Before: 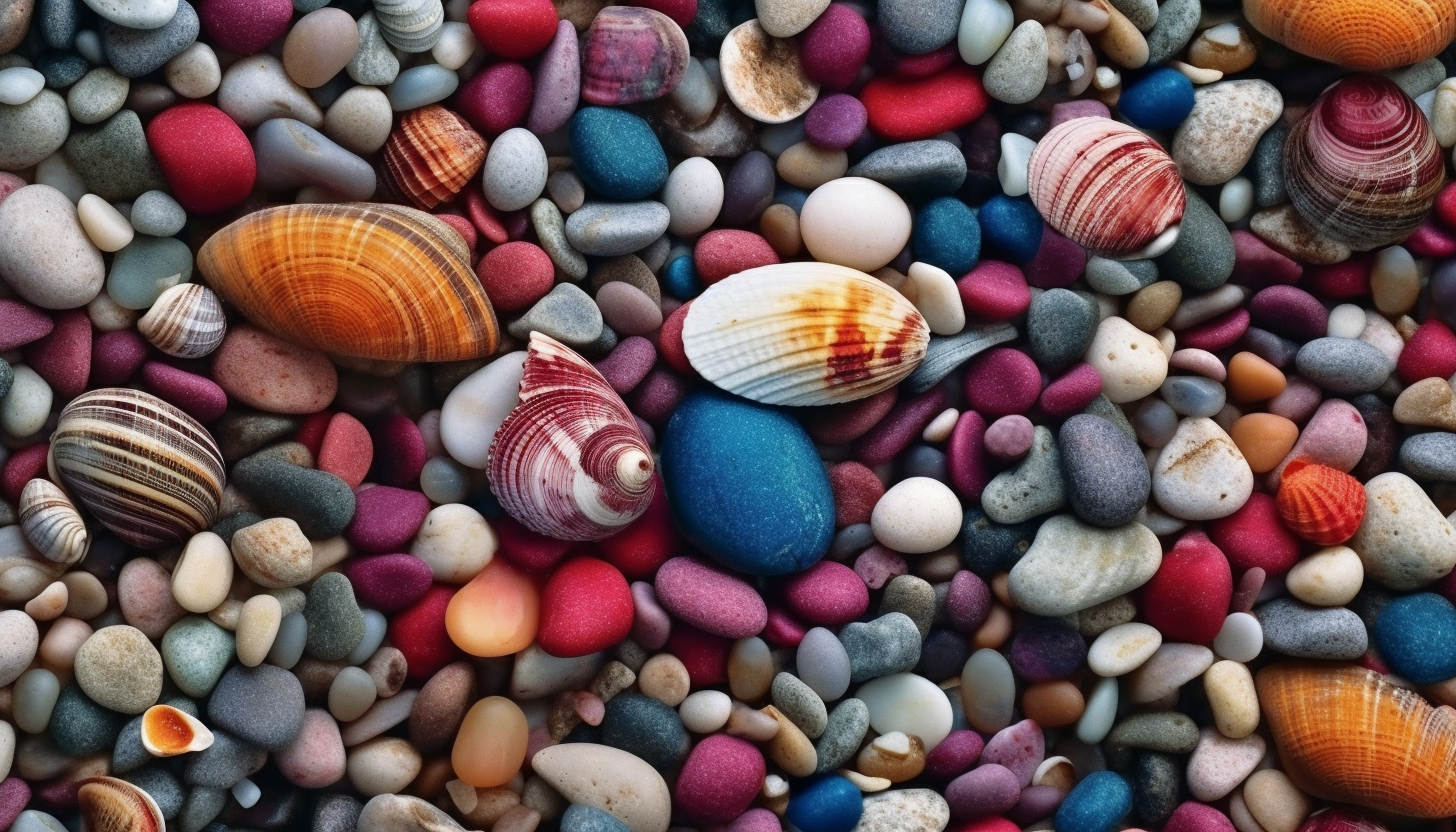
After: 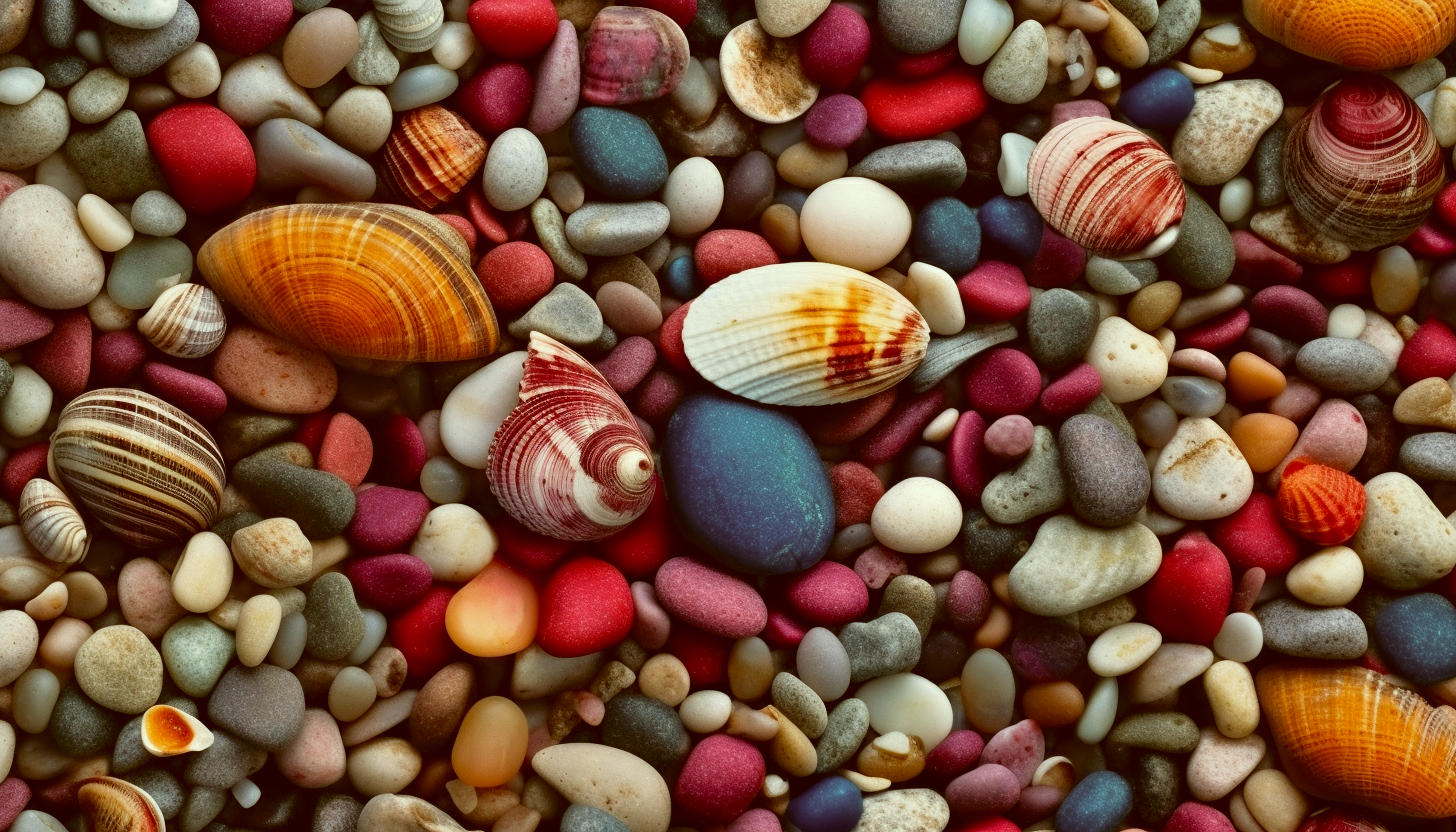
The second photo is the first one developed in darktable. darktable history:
color correction: highlights a* -6.28, highlights b* 9.33, shadows a* 10.78, shadows b* 23.85
